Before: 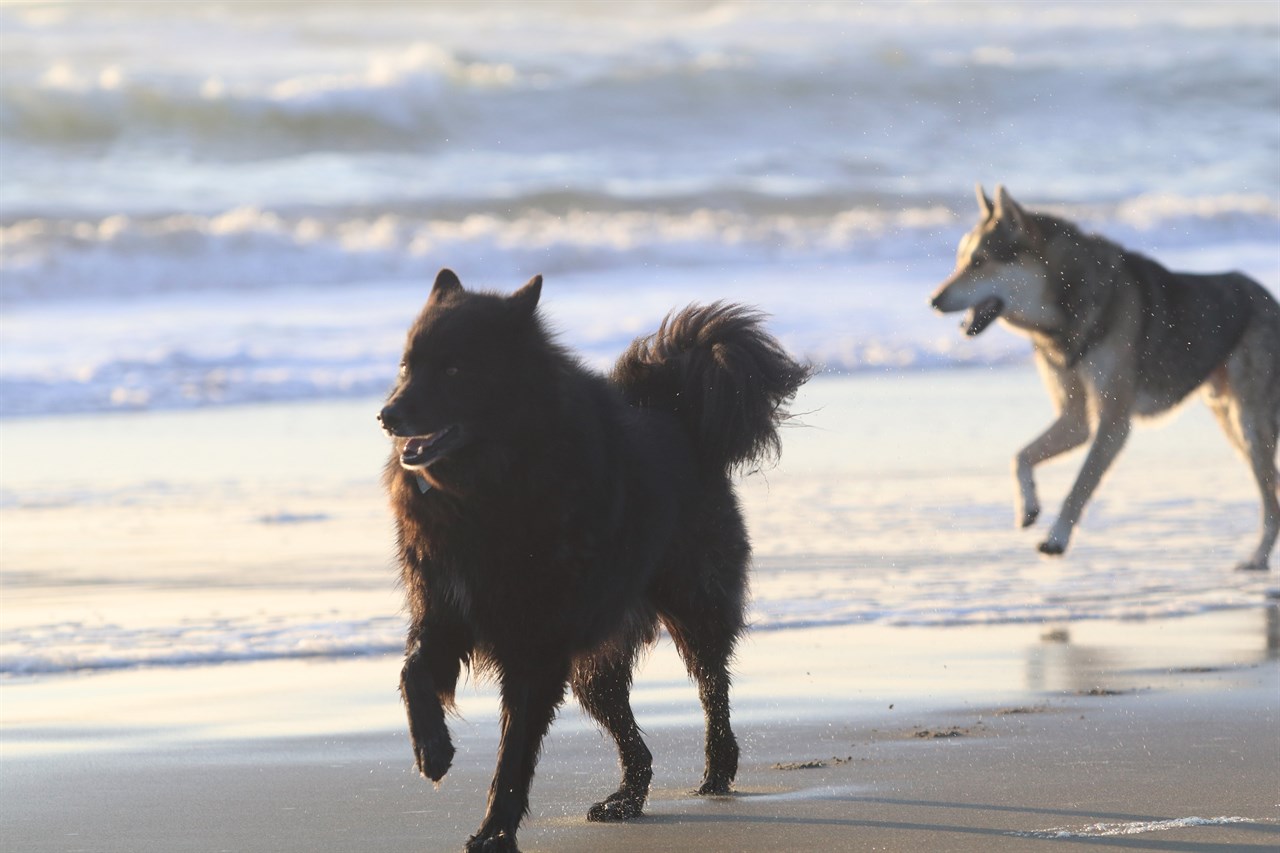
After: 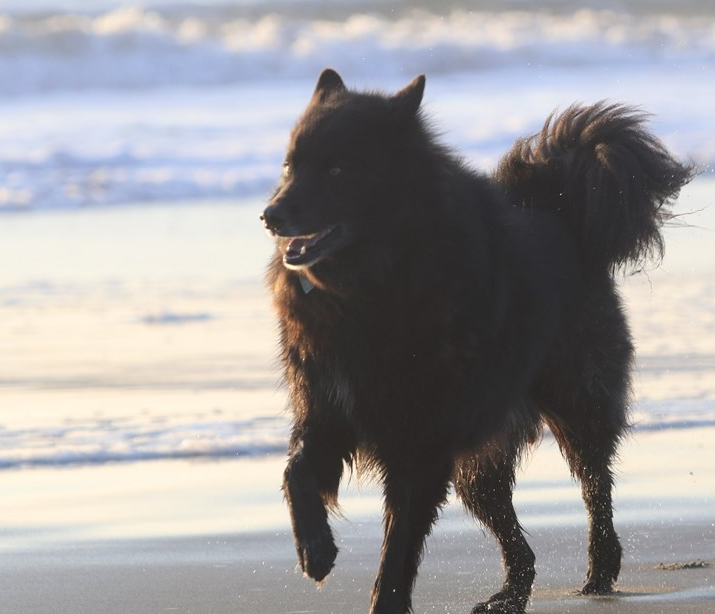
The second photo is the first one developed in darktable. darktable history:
crop: left 9.189%, top 23.491%, right 34.946%, bottom 4.463%
